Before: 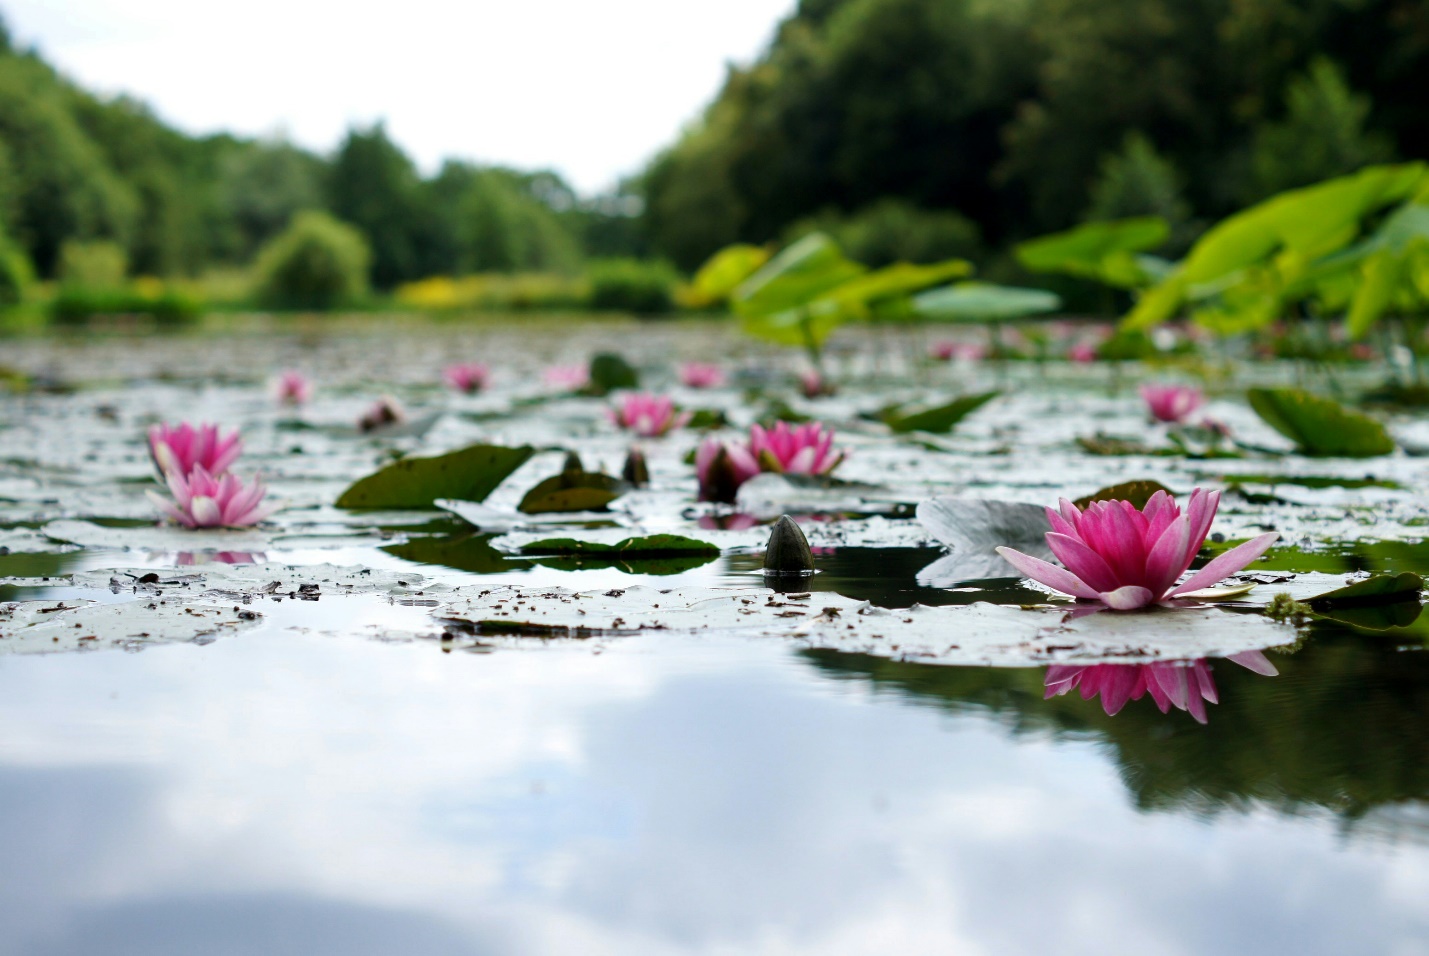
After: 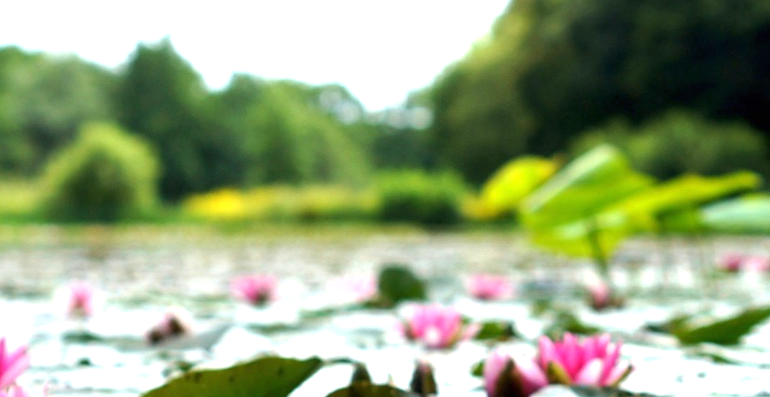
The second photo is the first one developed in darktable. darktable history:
crop: left 14.854%, top 9.267%, right 31.241%, bottom 49.116%
exposure: black level correction 0, exposure 1.104 EV, compensate highlight preservation false
